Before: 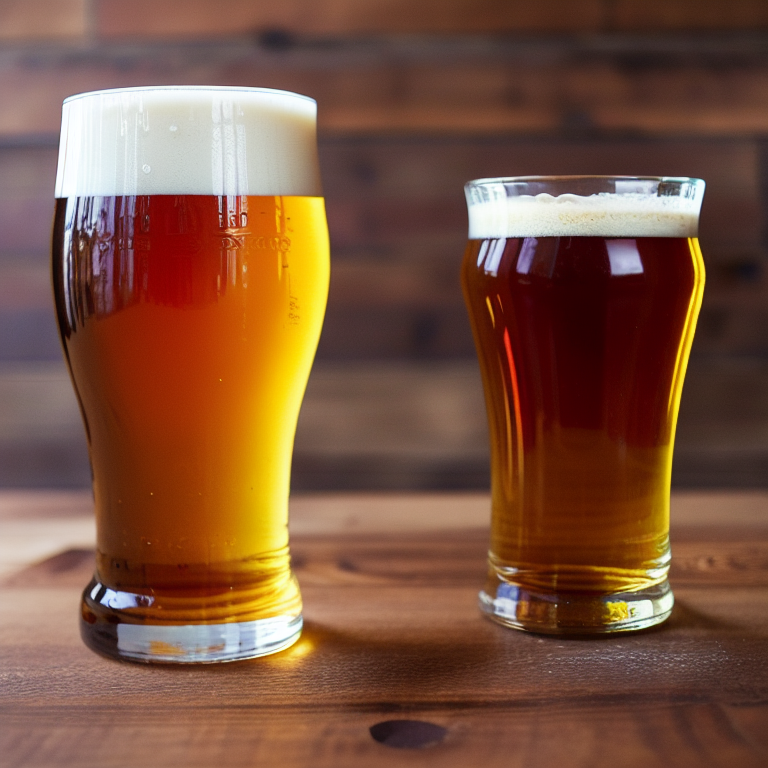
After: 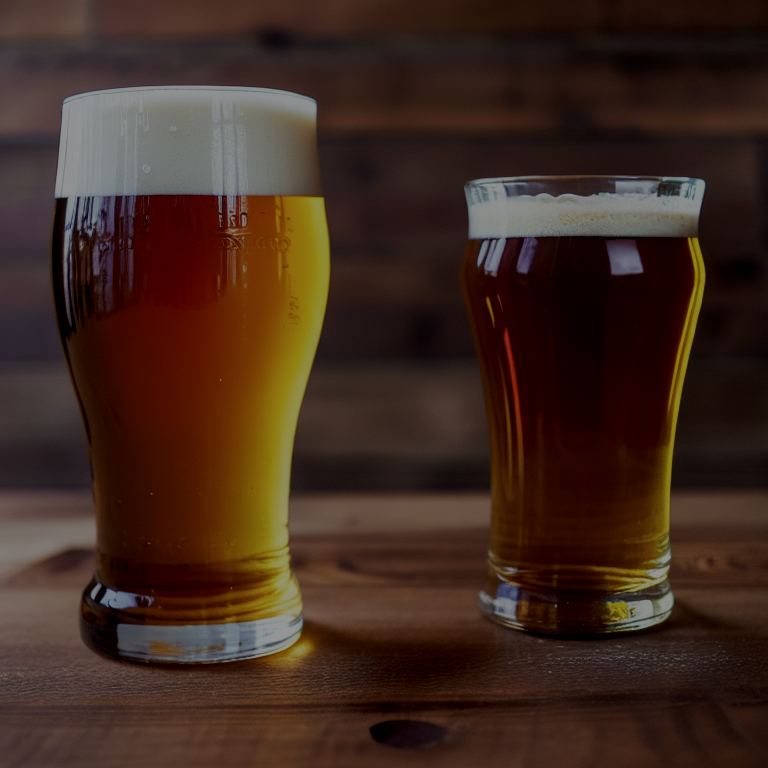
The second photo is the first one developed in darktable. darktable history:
local contrast: on, module defaults
exposure: exposure -2.002 EV, compensate highlight preservation false
